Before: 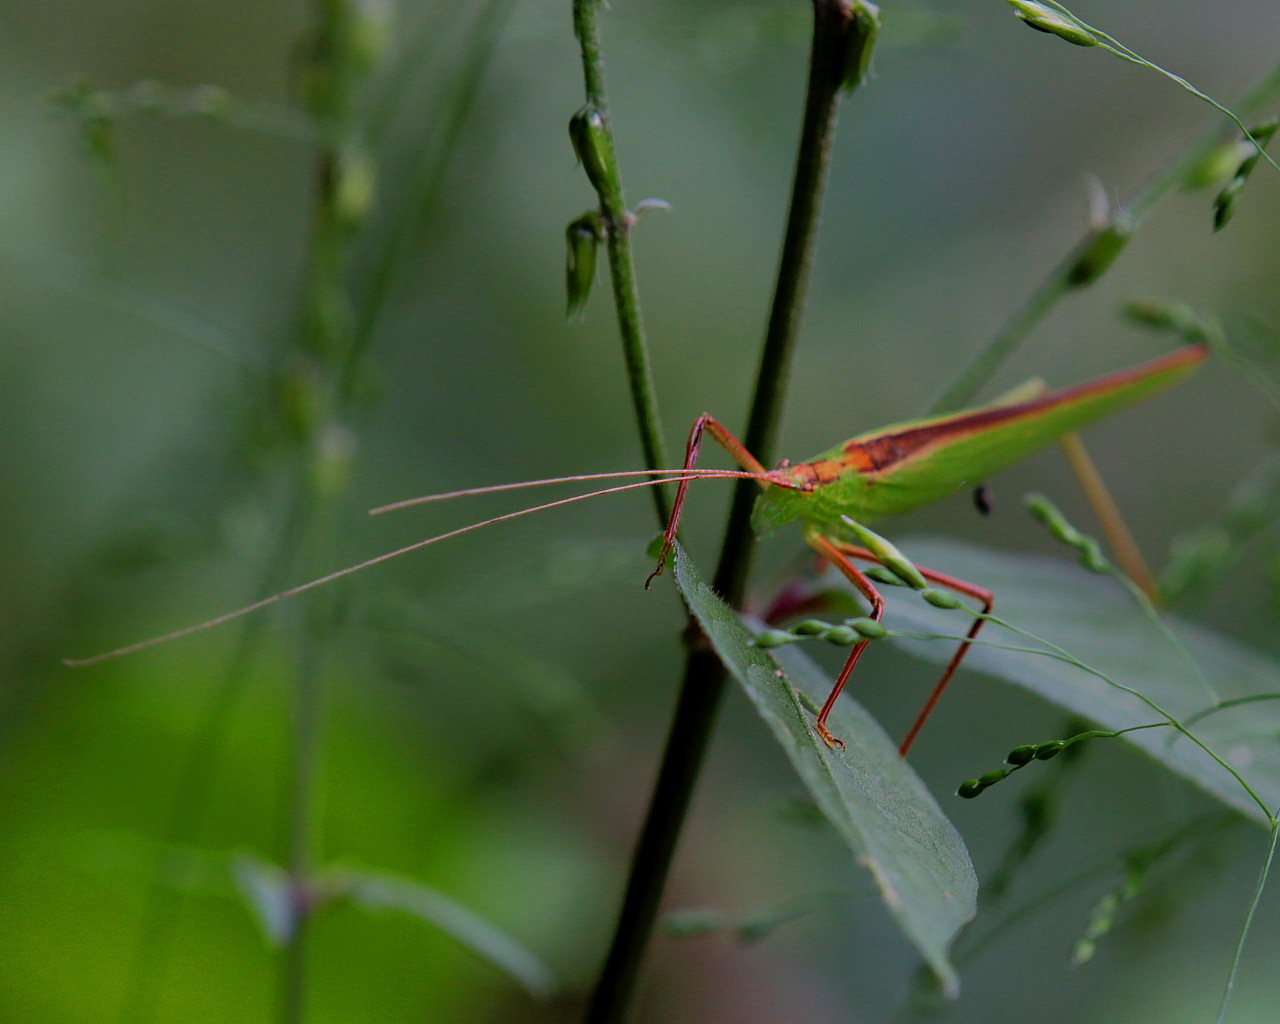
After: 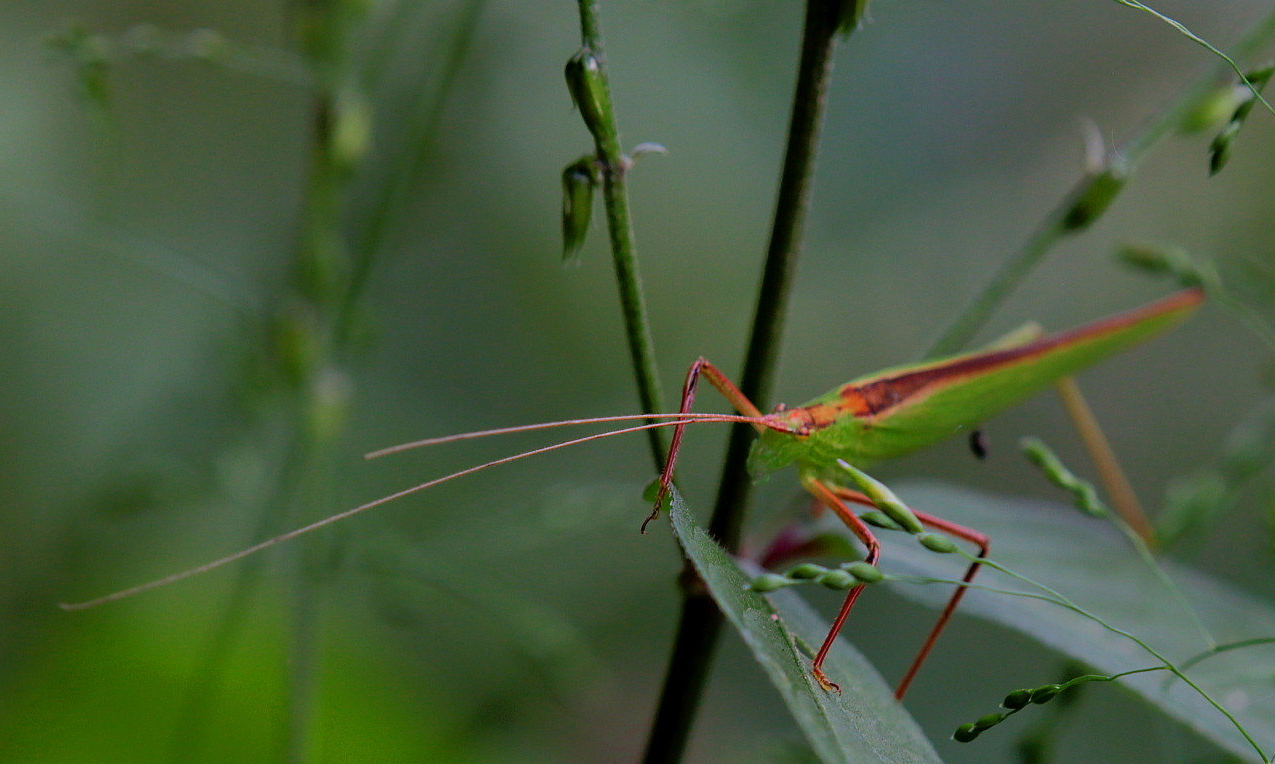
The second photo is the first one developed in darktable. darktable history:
crop: left 0.346%, top 5.532%, bottom 19.851%
tone equalizer: on, module defaults
